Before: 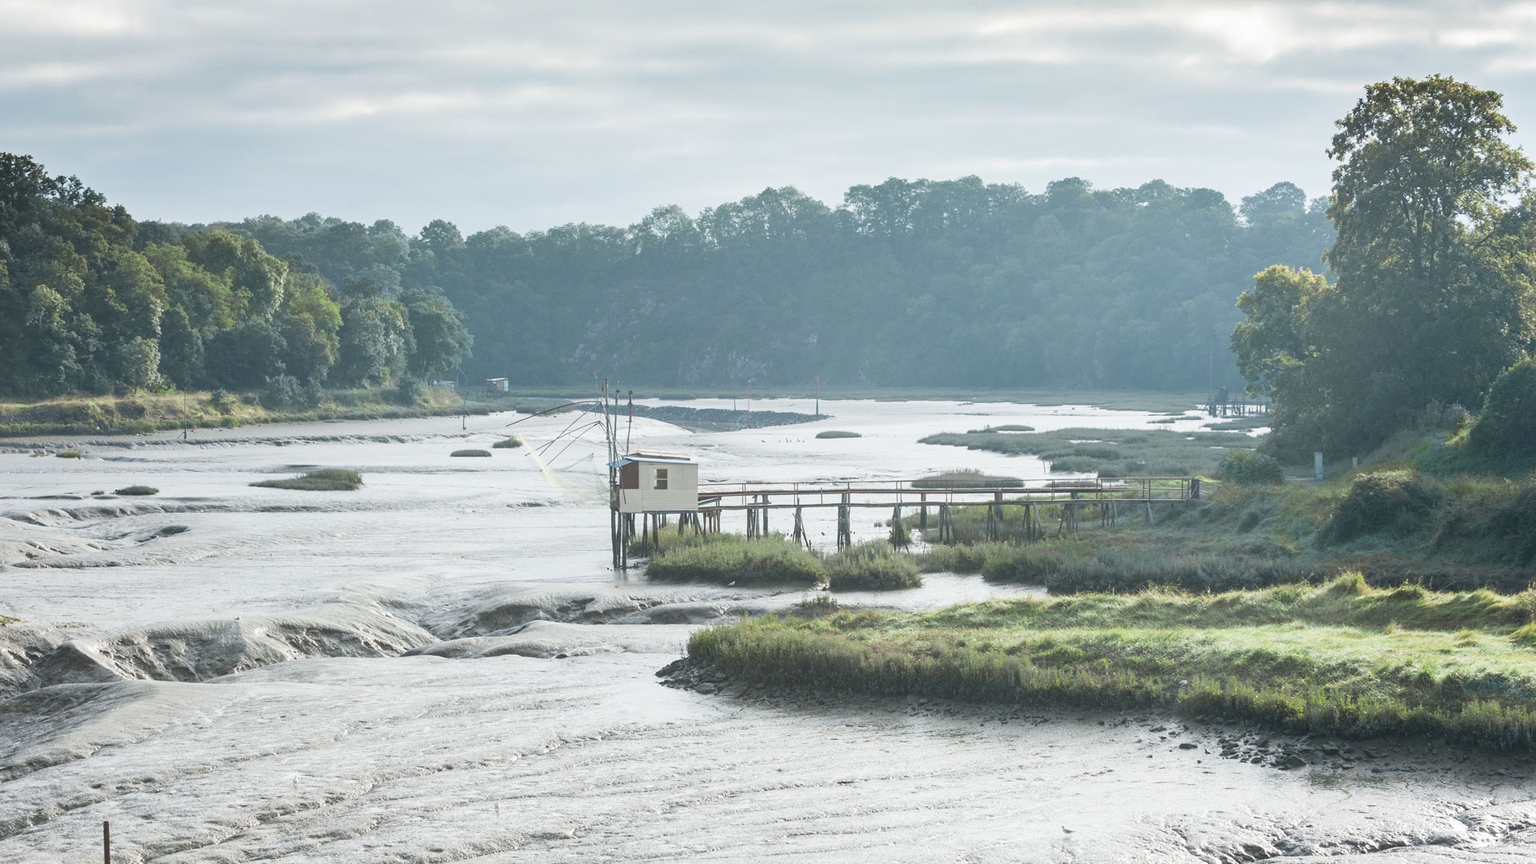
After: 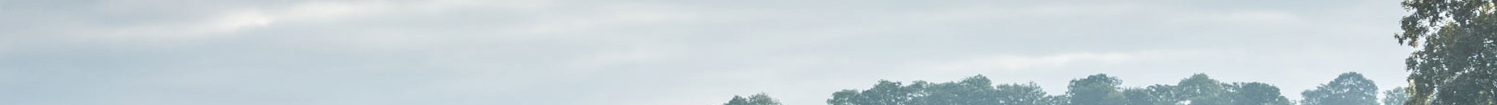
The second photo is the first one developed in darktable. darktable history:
rotate and perspective: rotation -1.68°, lens shift (vertical) -0.146, crop left 0.049, crop right 0.912, crop top 0.032, crop bottom 0.96
local contrast: on, module defaults
exposure: exposure -0.05 EV
crop and rotate: left 9.644%, top 9.491%, right 6.021%, bottom 80.509%
